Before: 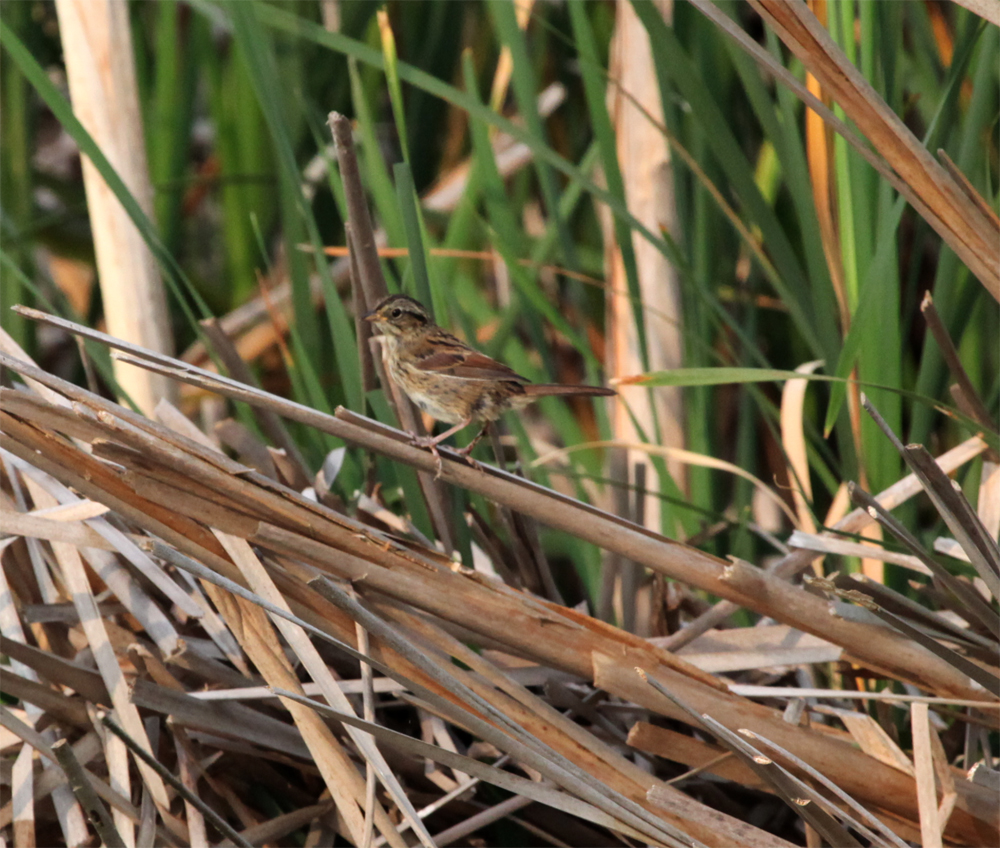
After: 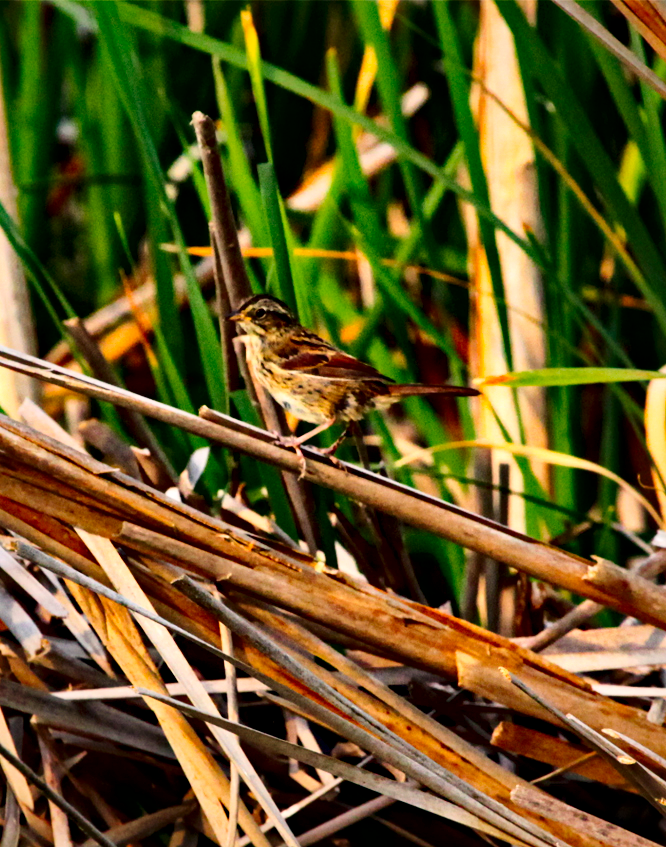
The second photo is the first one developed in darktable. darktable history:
crop and rotate: left 13.674%, right 19.696%
local contrast: mode bilateral grid, contrast 43, coarseness 68, detail 212%, midtone range 0.2
tone curve: curves: ch0 [(0, 0.025) (0.15, 0.143) (0.452, 0.486) (0.751, 0.788) (1, 0.961)]; ch1 [(0, 0) (0.43, 0.408) (0.476, 0.469) (0.497, 0.507) (0.546, 0.571) (0.566, 0.607) (0.62, 0.657) (1, 1)]; ch2 [(0, 0) (0.386, 0.397) (0.505, 0.498) (0.547, 0.546) (0.579, 0.58) (1, 1)], preserve colors none
haze removal: strength 0.391, distance 0.214, compatibility mode true, adaptive false
tone equalizer: edges refinement/feathering 500, mask exposure compensation -1.57 EV, preserve details no
color balance rgb: highlights gain › chroma 3.1%, highlights gain › hue 60.14°, perceptual saturation grading › global saturation 30.603%
contrast brightness saturation: contrast 0.168, saturation 0.327
